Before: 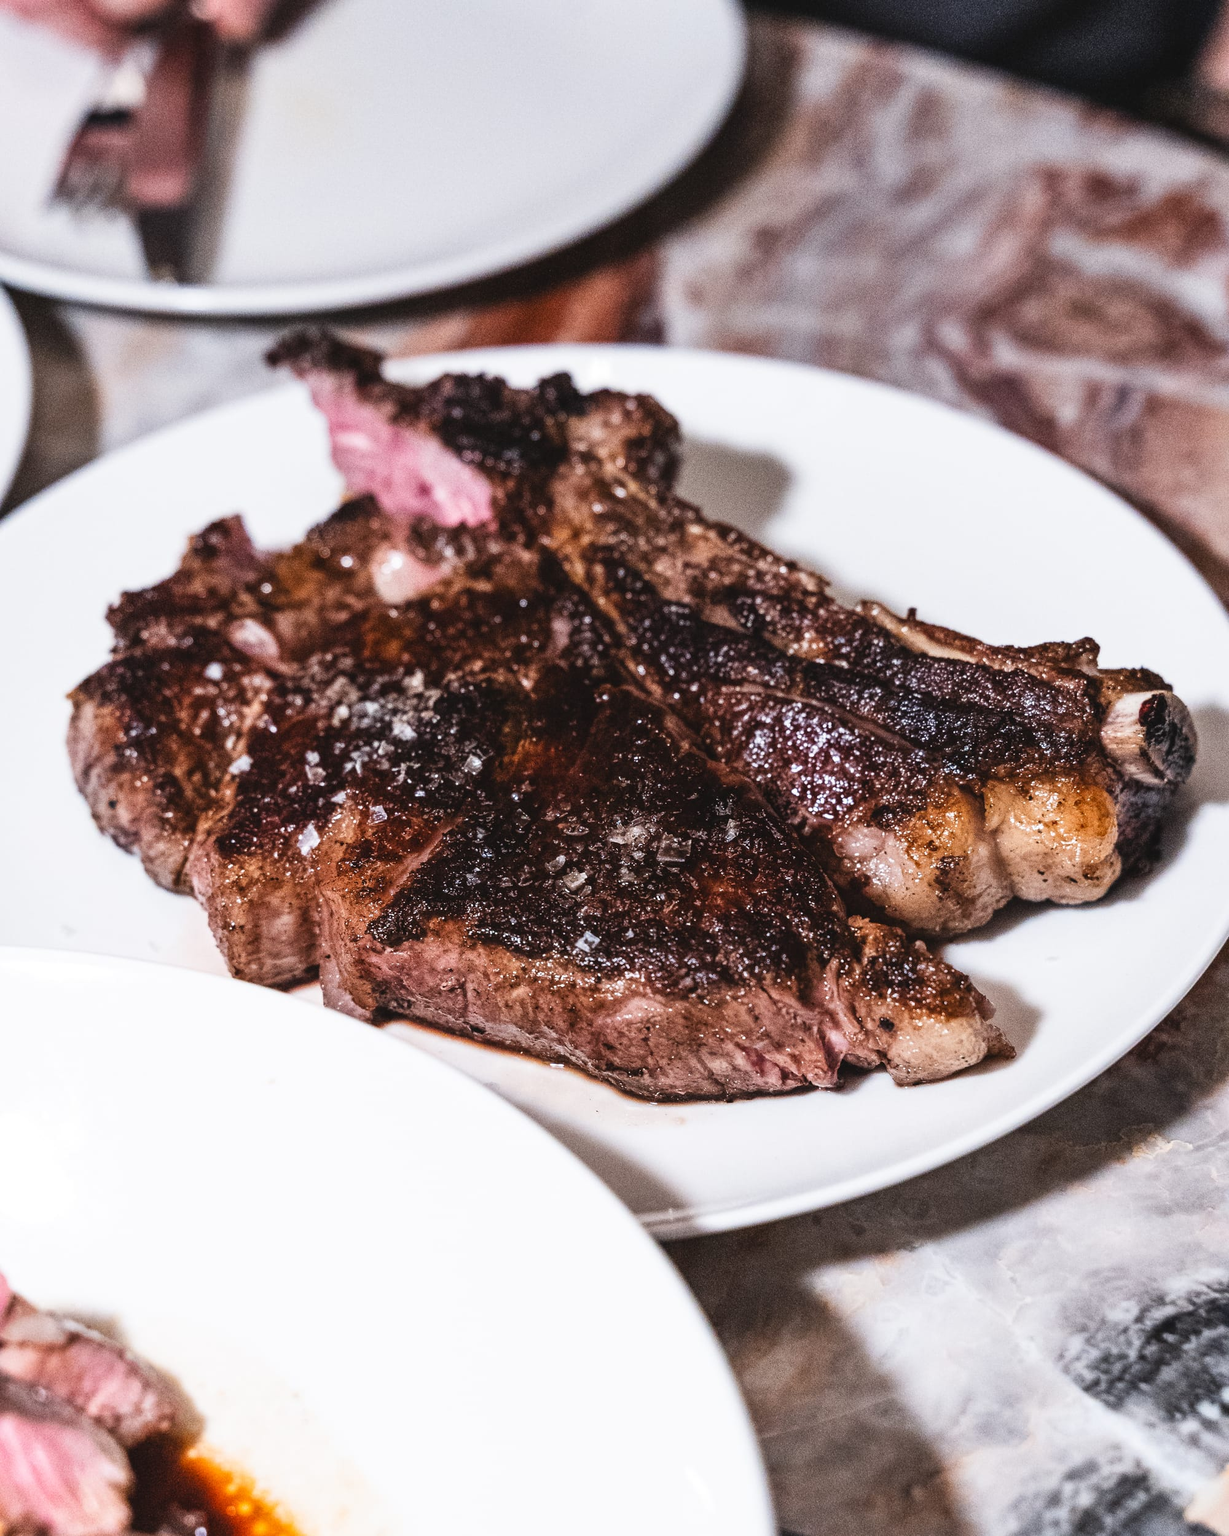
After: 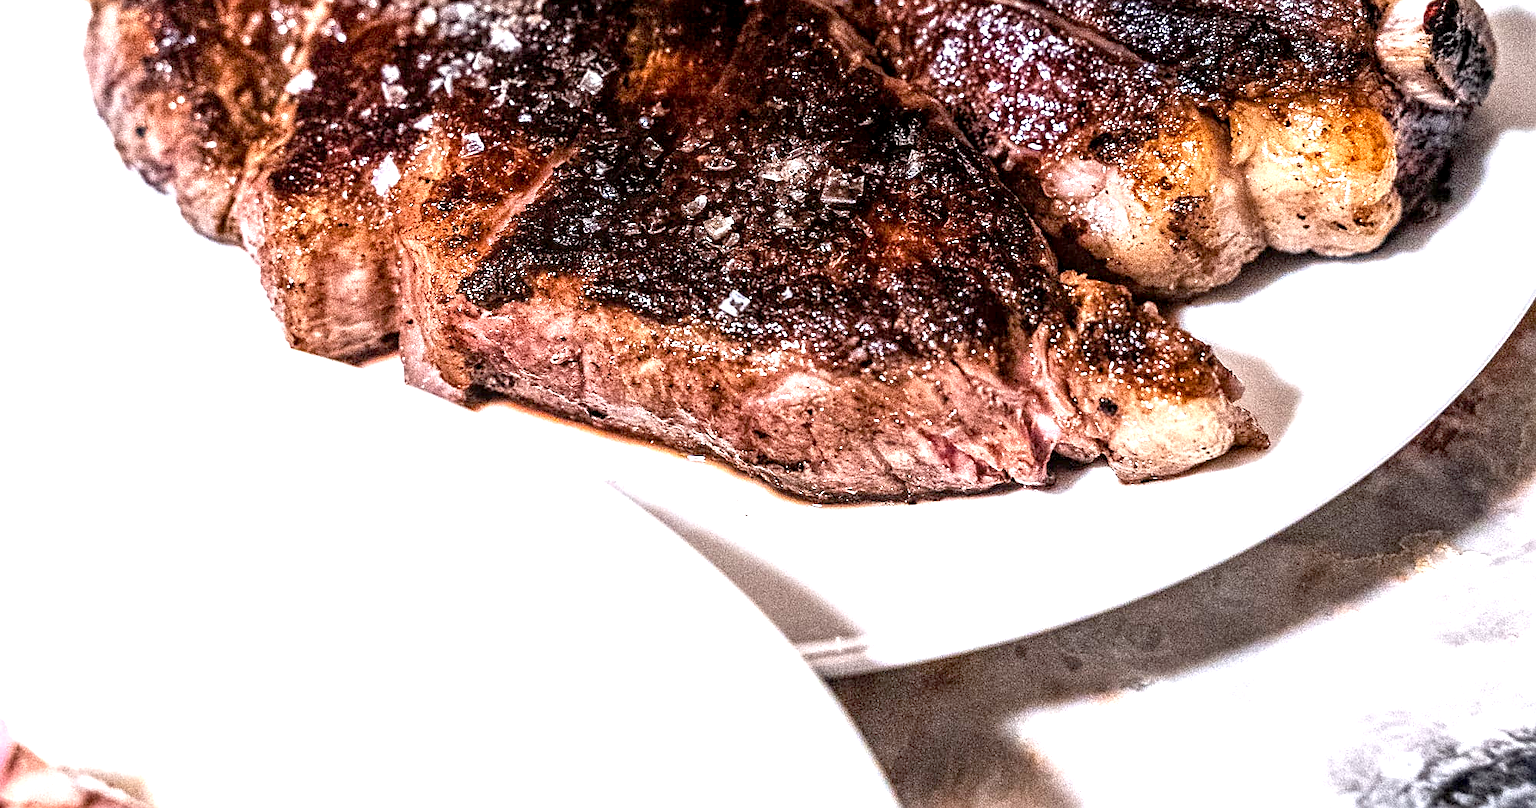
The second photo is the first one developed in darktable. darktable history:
local contrast: on, module defaults
sharpen: on, module defaults
crop: top 45.551%, bottom 12.262%
exposure: black level correction 0.01, exposure 1 EV, compensate highlight preservation false
